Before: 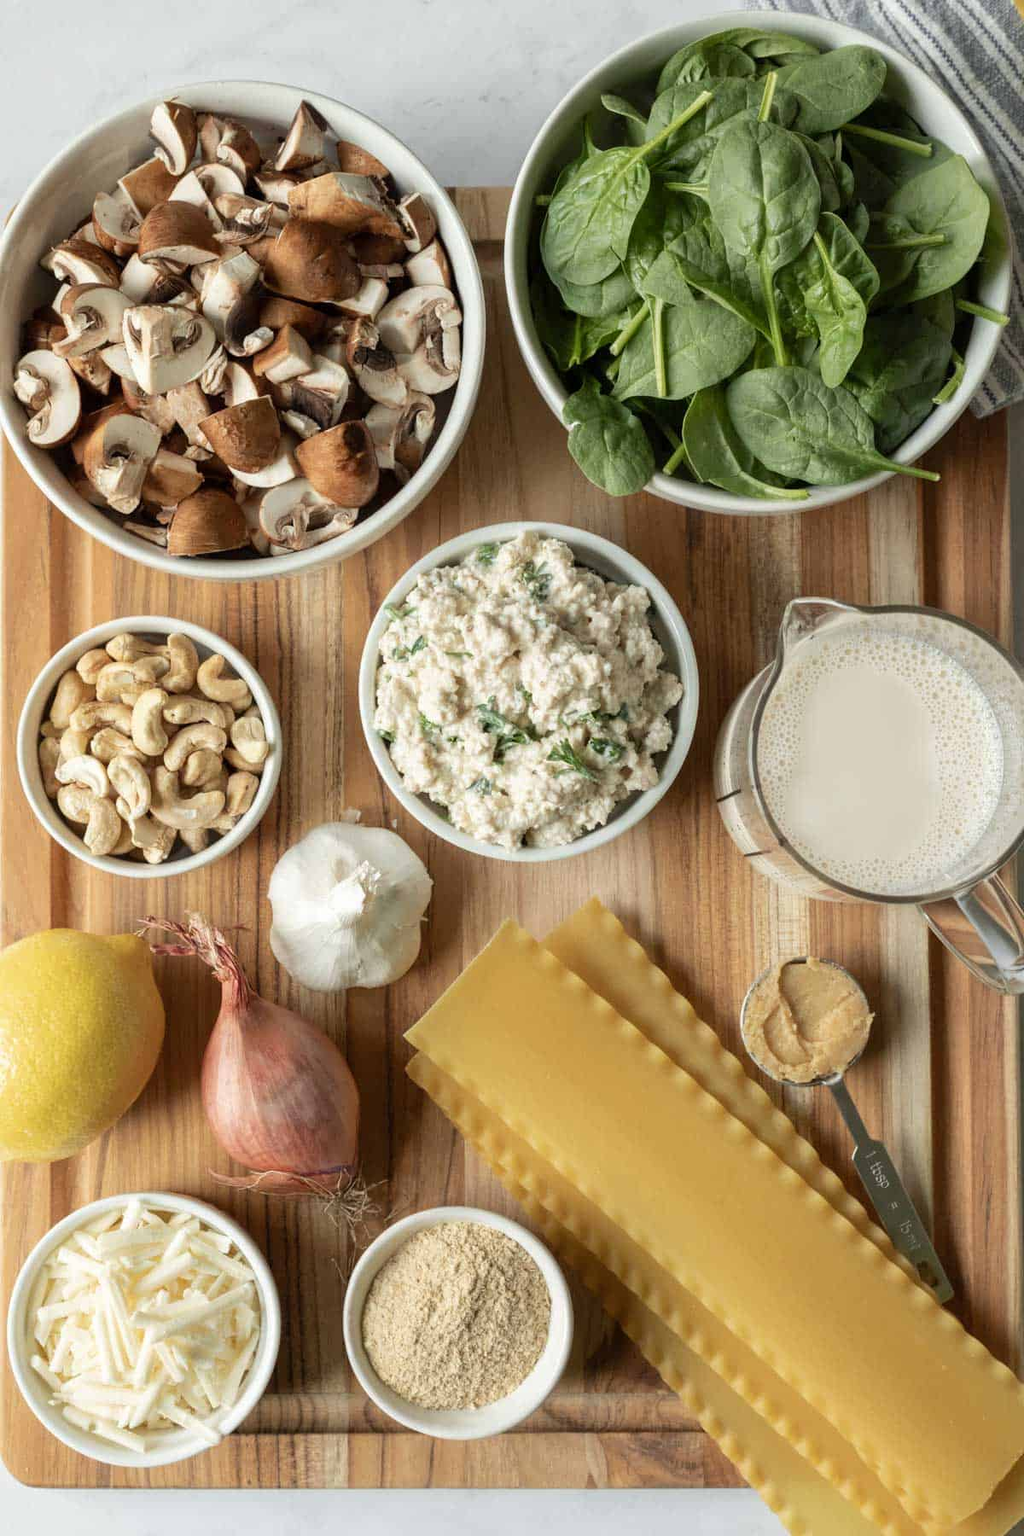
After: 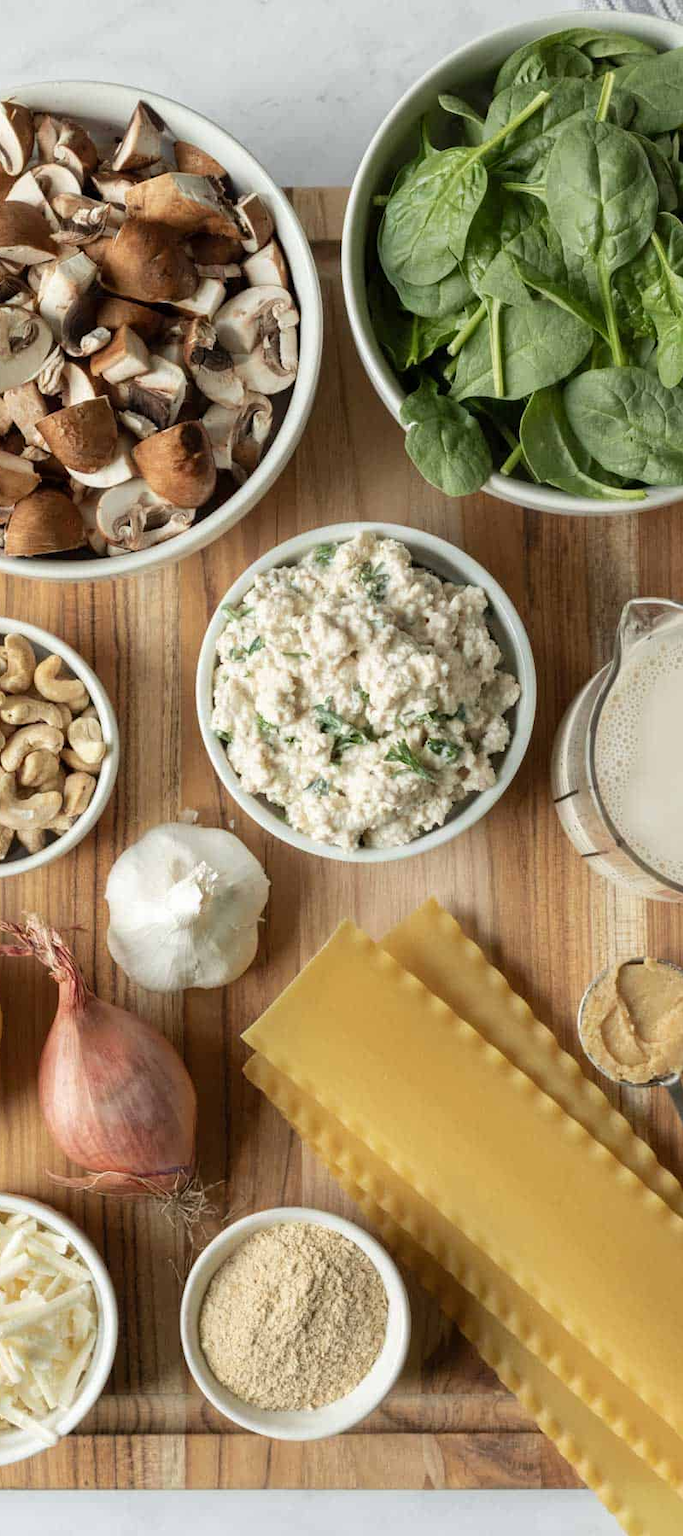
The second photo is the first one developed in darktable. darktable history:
crop and rotate: left 15.927%, right 17.287%
